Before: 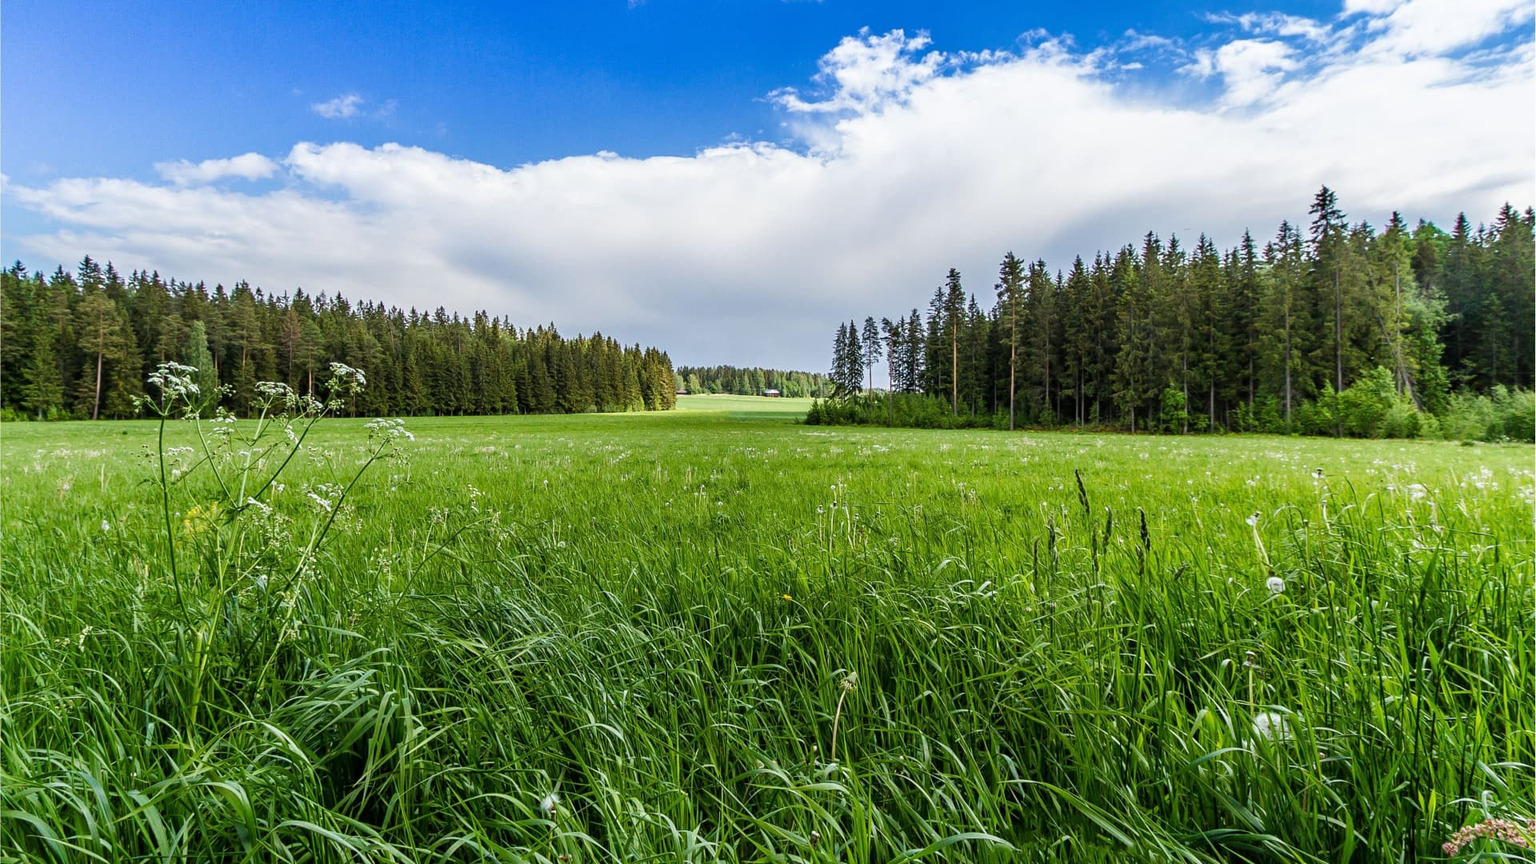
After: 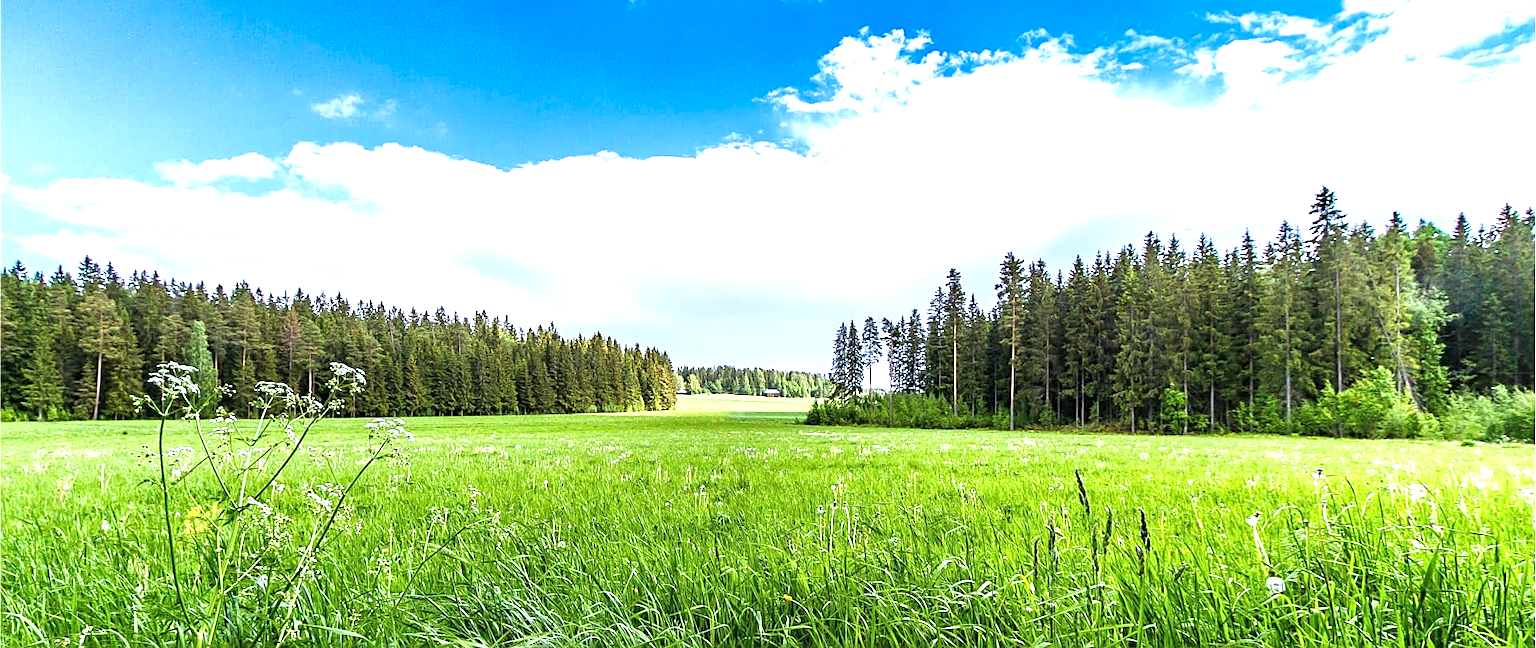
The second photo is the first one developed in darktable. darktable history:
crop: bottom 24.868%
exposure: black level correction 0, exposure 1.095 EV, compensate highlight preservation false
sharpen: on, module defaults
color calibration: output R [1.003, 0.027, -0.041, 0], output G [-0.018, 1.043, -0.038, 0], output B [0.071, -0.086, 1.017, 0], illuminant as shot in camera, x 0.358, y 0.373, temperature 4628.91 K
